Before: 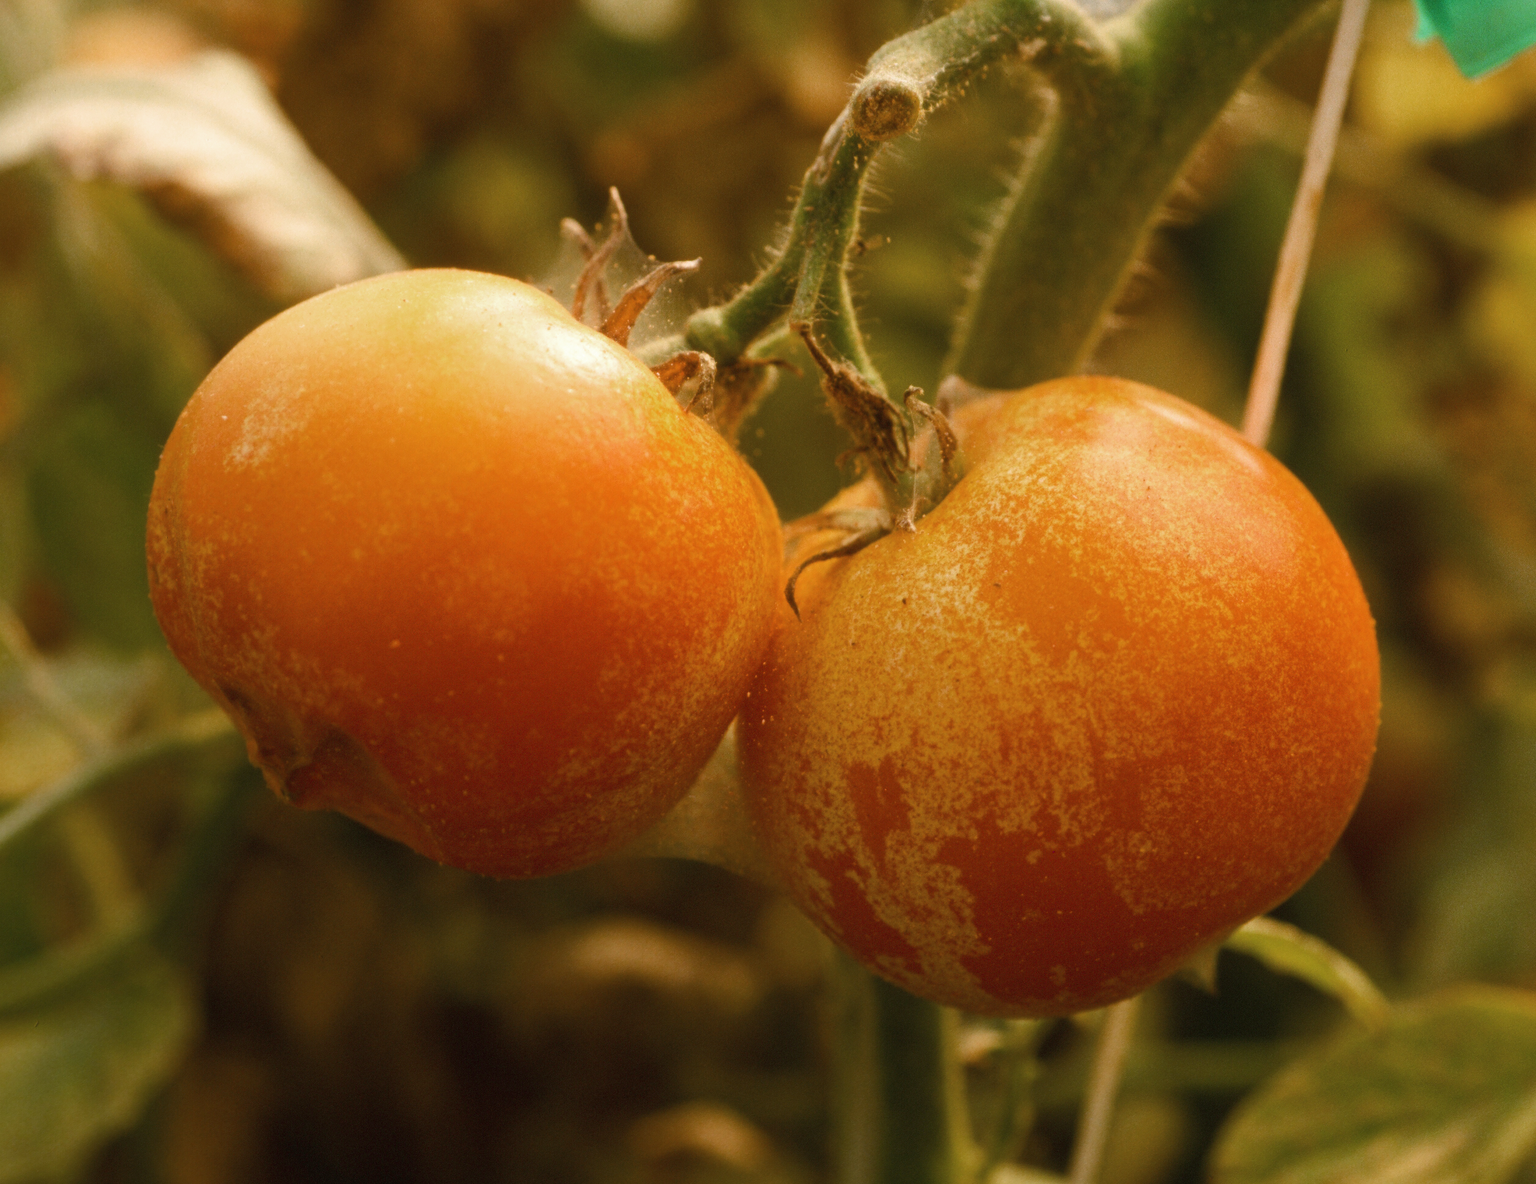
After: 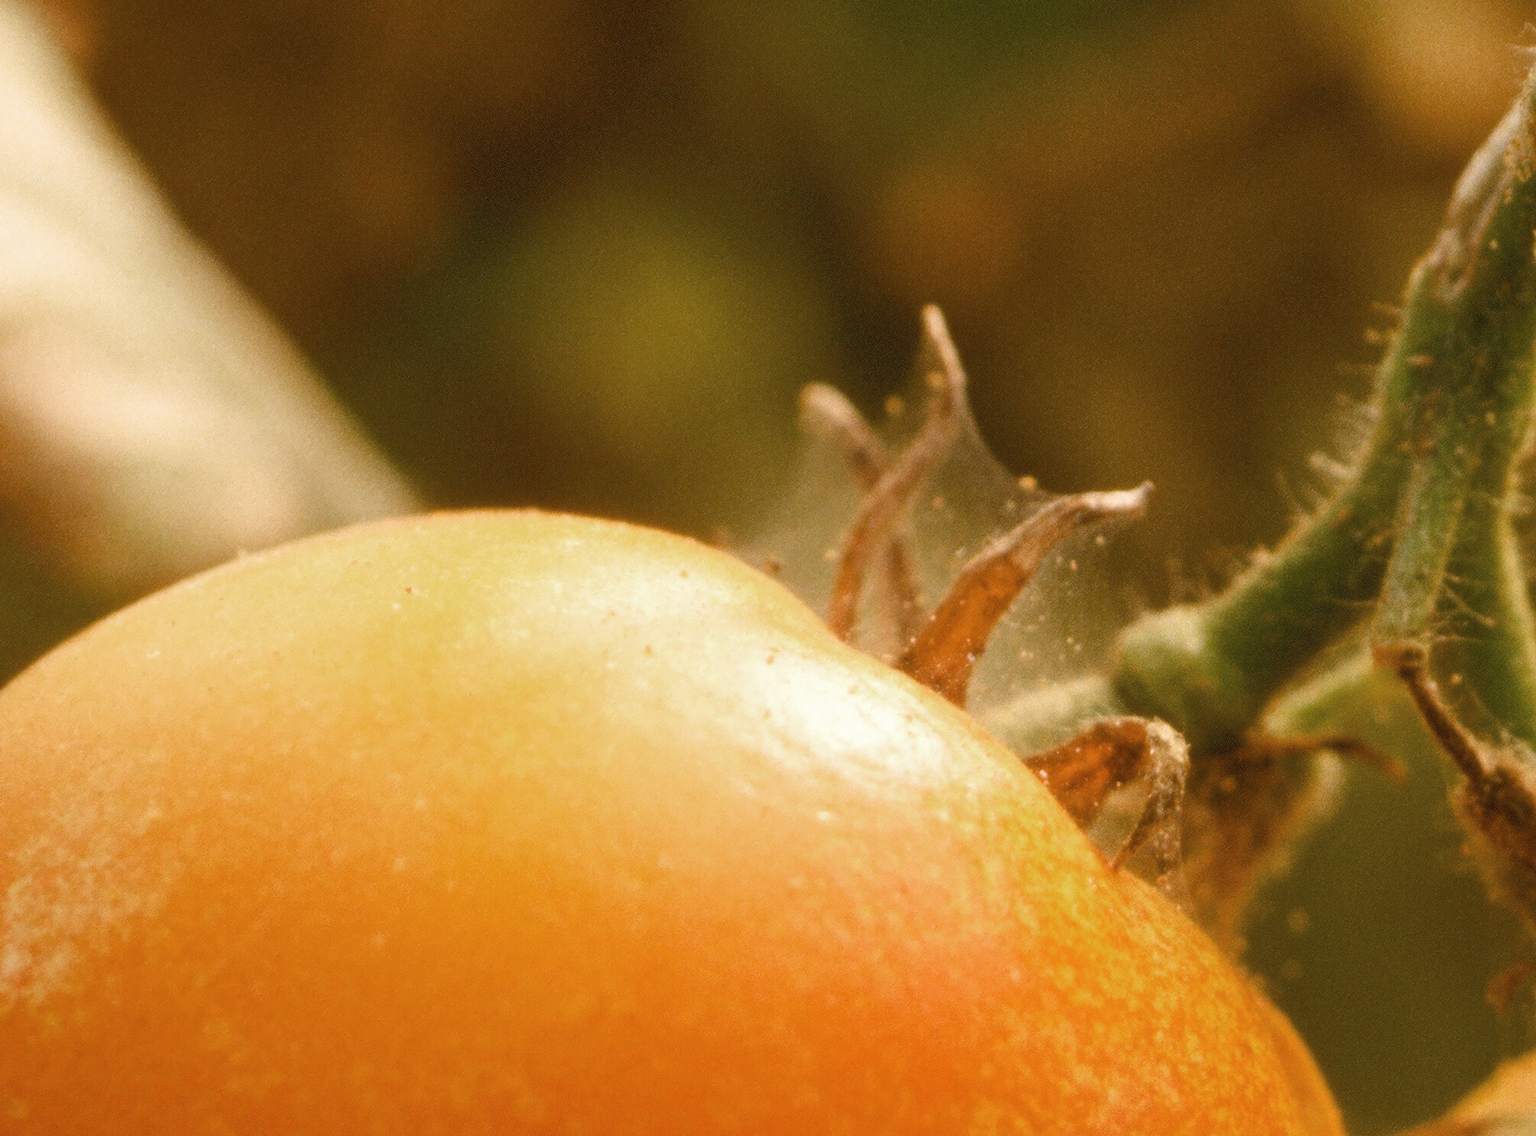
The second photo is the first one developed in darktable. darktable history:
crop: left 15.704%, top 5.458%, right 44.3%, bottom 56.121%
